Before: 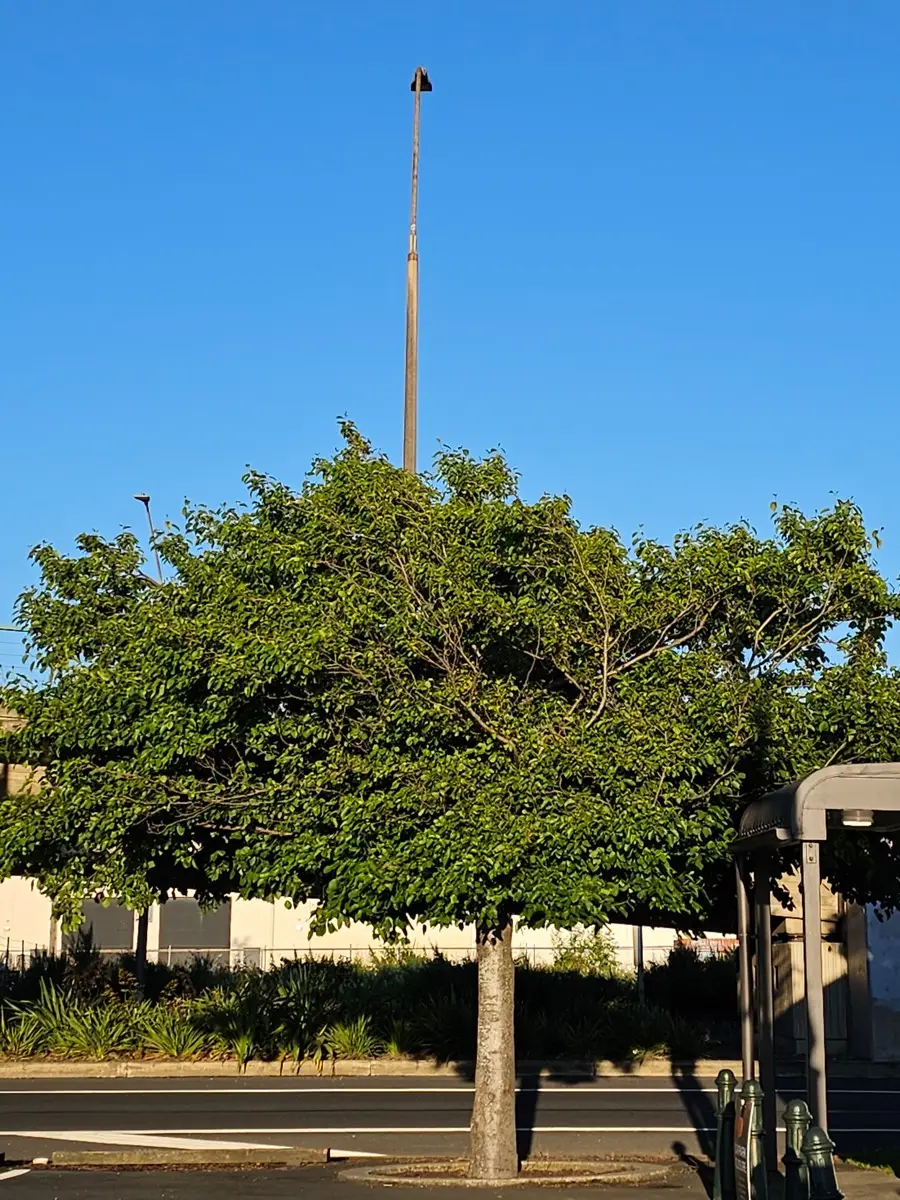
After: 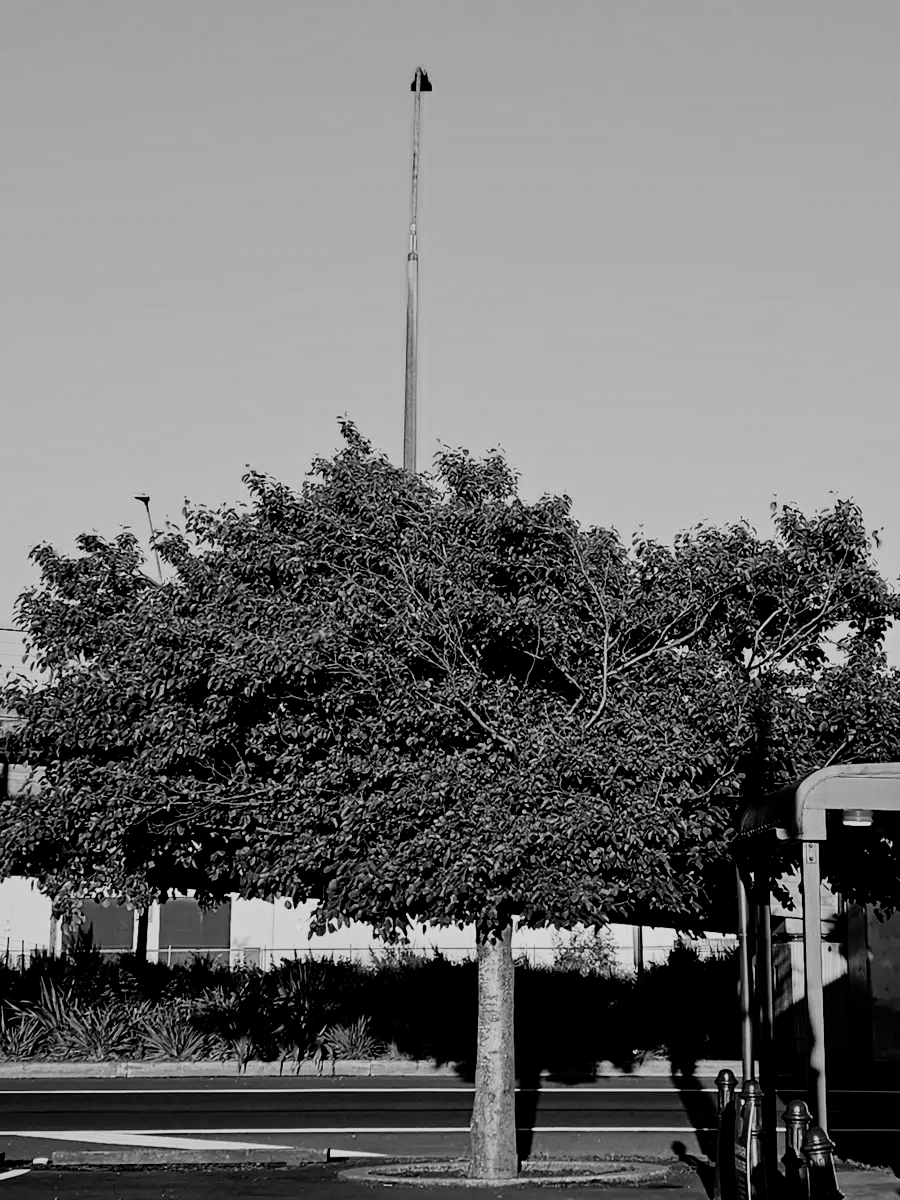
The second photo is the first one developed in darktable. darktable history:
filmic rgb: black relative exposure -5 EV, hardness 2.88, contrast 1.2, highlights saturation mix -30%
color calibration: output gray [0.22, 0.42, 0.37, 0], gray › normalize channels true, illuminant same as pipeline (D50), adaptation XYZ, x 0.346, y 0.359, gamut compression 0
